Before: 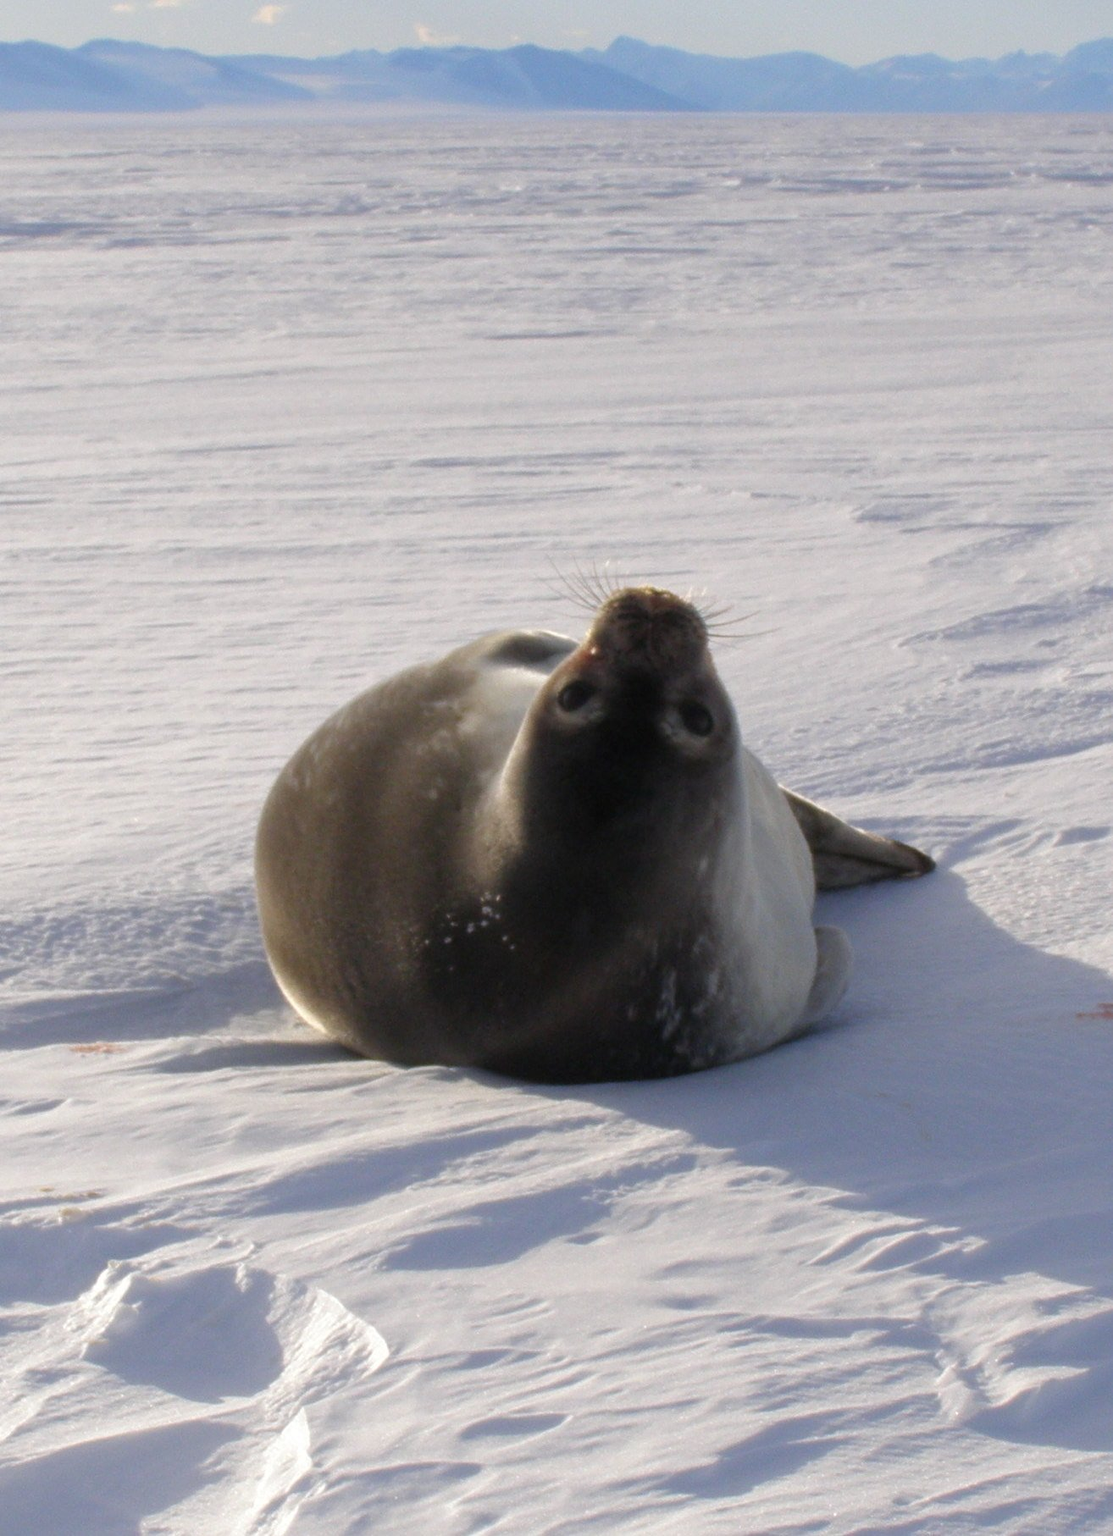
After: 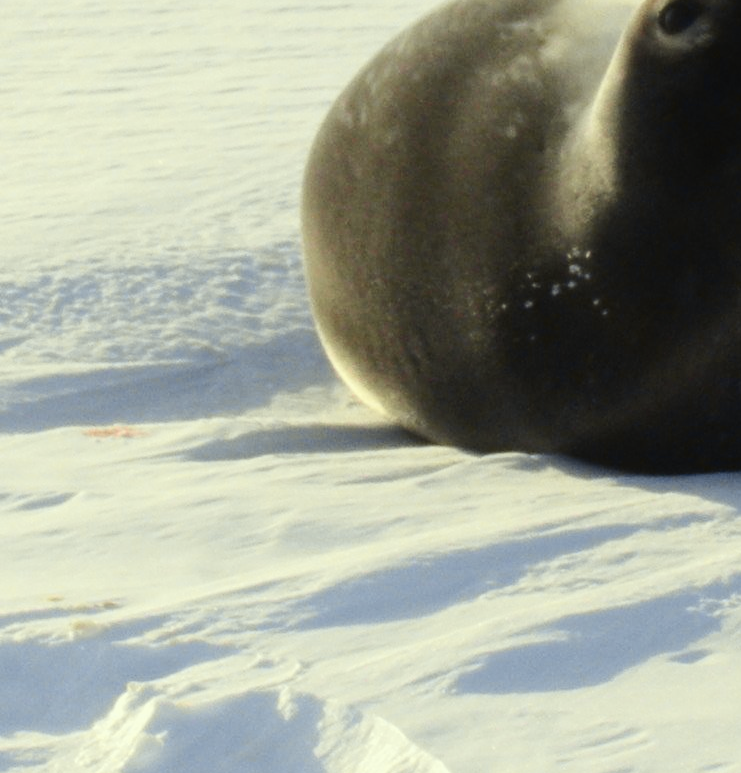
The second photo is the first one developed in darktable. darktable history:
crop: top 44.483%, right 43.593%, bottom 12.892%
color correction: highlights a* -5.94, highlights b* 11.19
tone curve: curves: ch0 [(0, 0.023) (0.103, 0.087) (0.277, 0.28) (0.46, 0.554) (0.569, 0.68) (0.735, 0.843) (0.994, 0.984)]; ch1 [(0, 0) (0.324, 0.285) (0.456, 0.438) (0.488, 0.497) (0.512, 0.503) (0.535, 0.535) (0.599, 0.606) (0.715, 0.738) (1, 1)]; ch2 [(0, 0) (0.369, 0.388) (0.449, 0.431) (0.478, 0.471) (0.502, 0.503) (0.55, 0.553) (0.603, 0.602) (0.656, 0.713) (1, 1)], color space Lab, independent channels, preserve colors none
